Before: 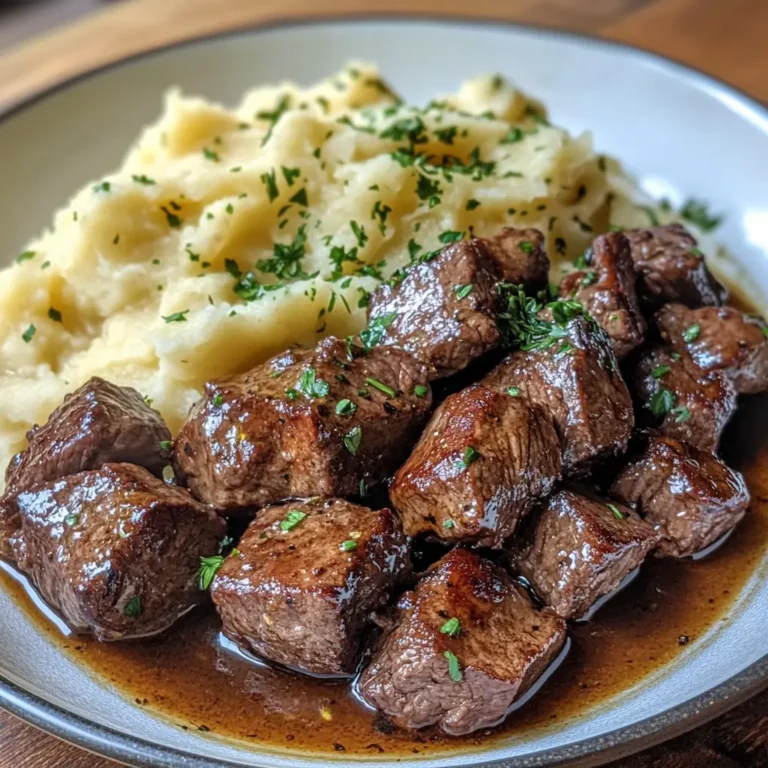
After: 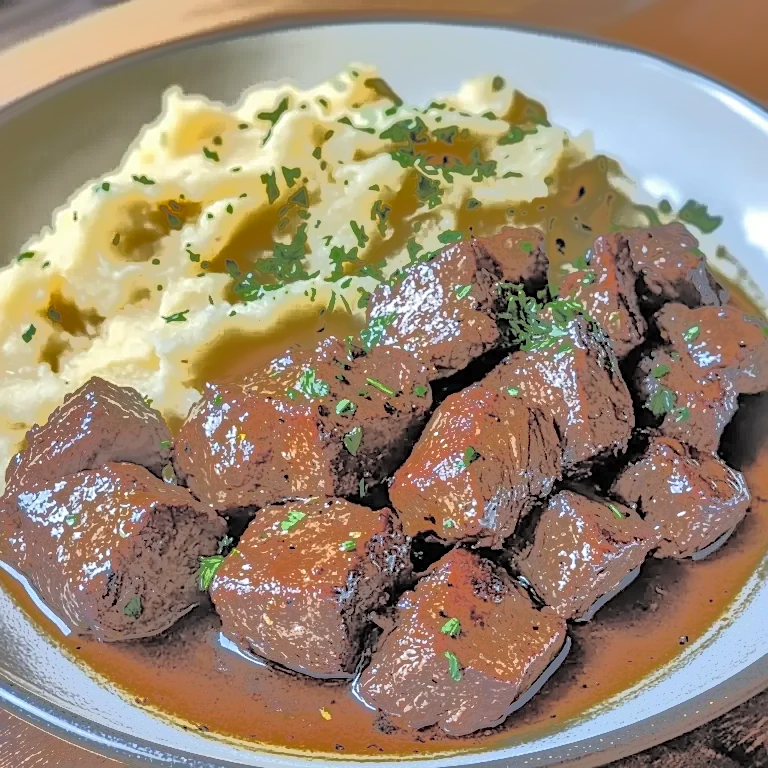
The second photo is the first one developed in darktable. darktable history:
shadows and highlights: low approximation 0.01, soften with gaussian
tone curve: curves: ch0 [(0, 0) (0.003, 0.011) (0.011, 0.043) (0.025, 0.133) (0.044, 0.226) (0.069, 0.303) (0.1, 0.371) (0.136, 0.429) (0.177, 0.482) (0.224, 0.516) (0.277, 0.539) (0.335, 0.535) (0.399, 0.517) (0.468, 0.498) (0.543, 0.523) (0.623, 0.655) (0.709, 0.83) (0.801, 0.827) (0.898, 0.89) (1, 1)], color space Lab, independent channels, preserve colors none
sharpen: on, module defaults
